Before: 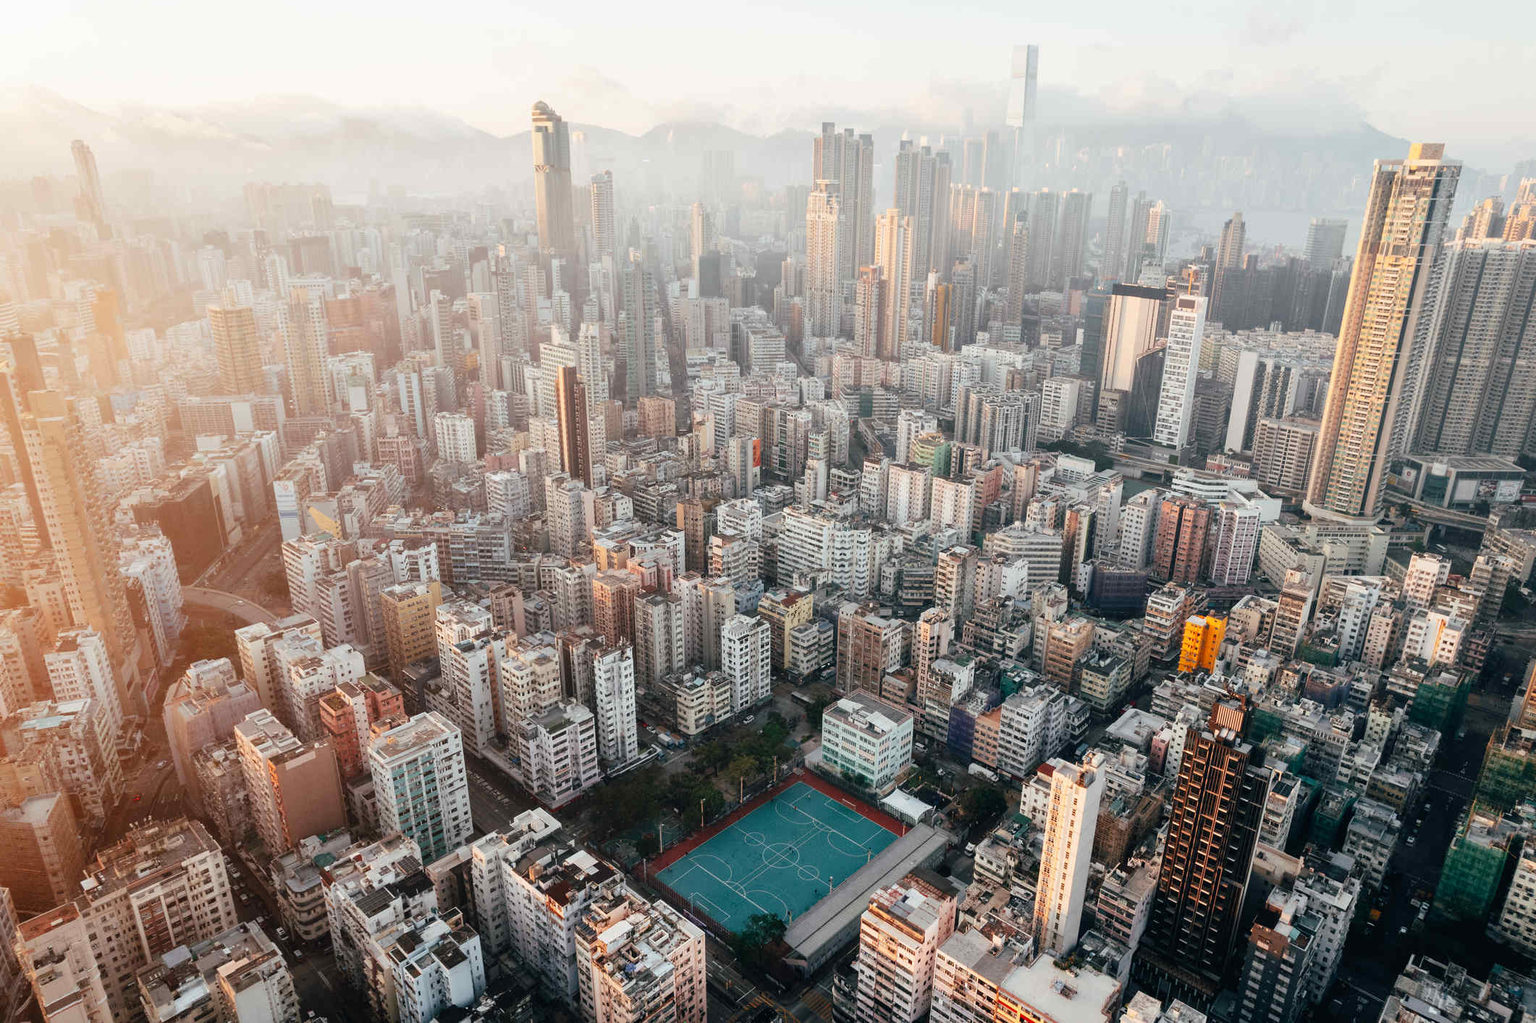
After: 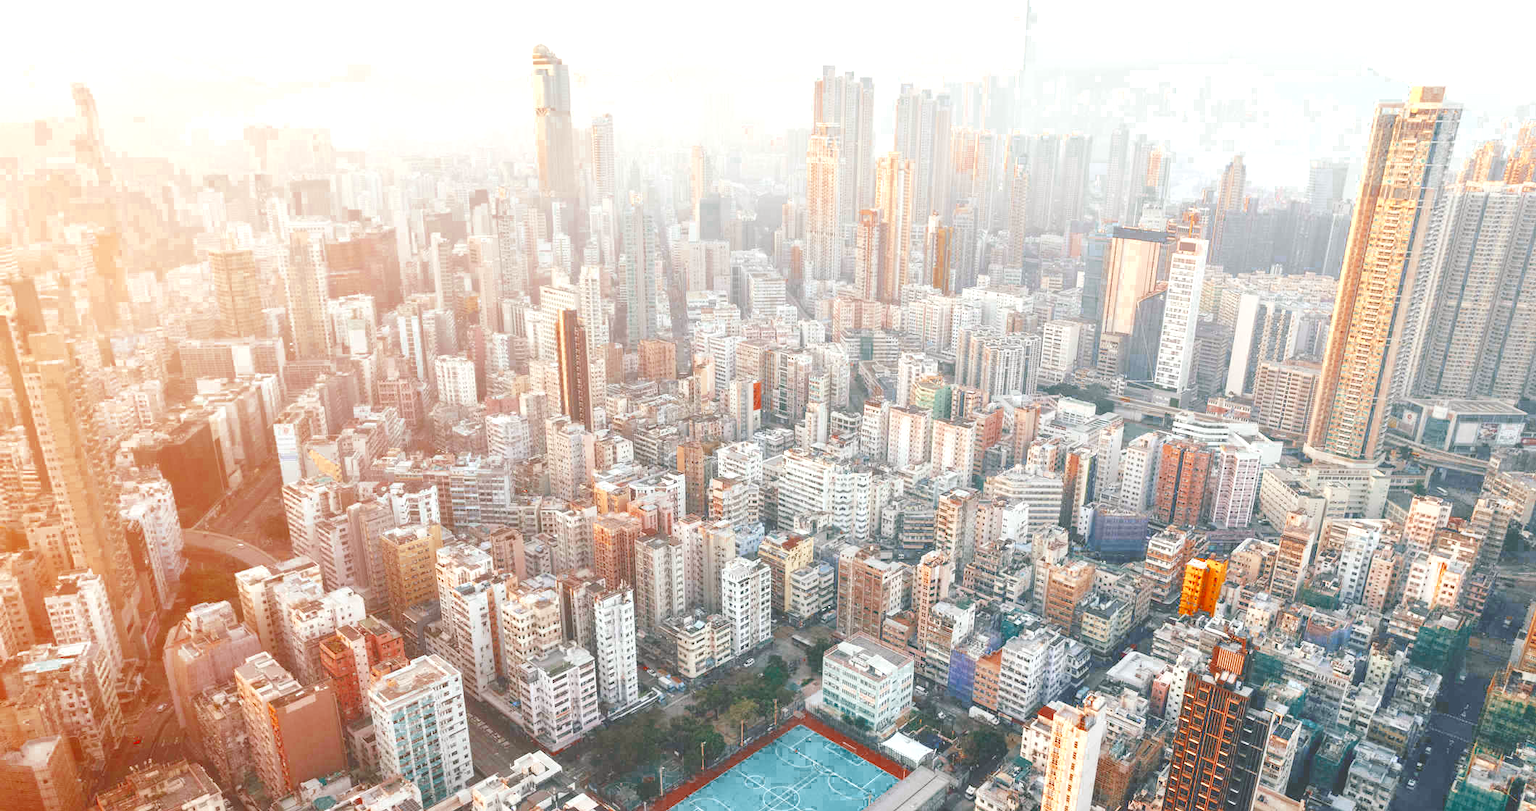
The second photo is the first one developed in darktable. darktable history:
color zones: curves: ch0 [(0, 0.5) (0.125, 0.4) (0.25, 0.5) (0.375, 0.4) (0.5, 0.4) (0.625, 0.6) (0.75, 0.6) (0.875, 0.5)]; ch1 [(0, 0.35) (0.125, 0.45) (0.25, 0.35) (0.375, 0.35) (0.5, 0.35) (0.625, 0.35) (0.75, 0.45) (0.875, 0.35)]; ch2 [(0, 0.6) (0.125, 0.5) (0.25, 0.5) (0.375, 0.6) (0.5, 0.6) (0.625, 0.5) (0.75, 0.5) (0.875, 0.5)], mix 40.42%
color balance rgb: power › chroma 0.25%, power › hue 61.8°, global offset › luminance 0.722%, perceptual saturation grading › global saturation 0.13%, global vibrance 34.677%
crop and rotate: top 5.654%, bottom 14.99%
levels: black 0.109%, white 90.66%, levels [0.008, 0.318, 0.836]
